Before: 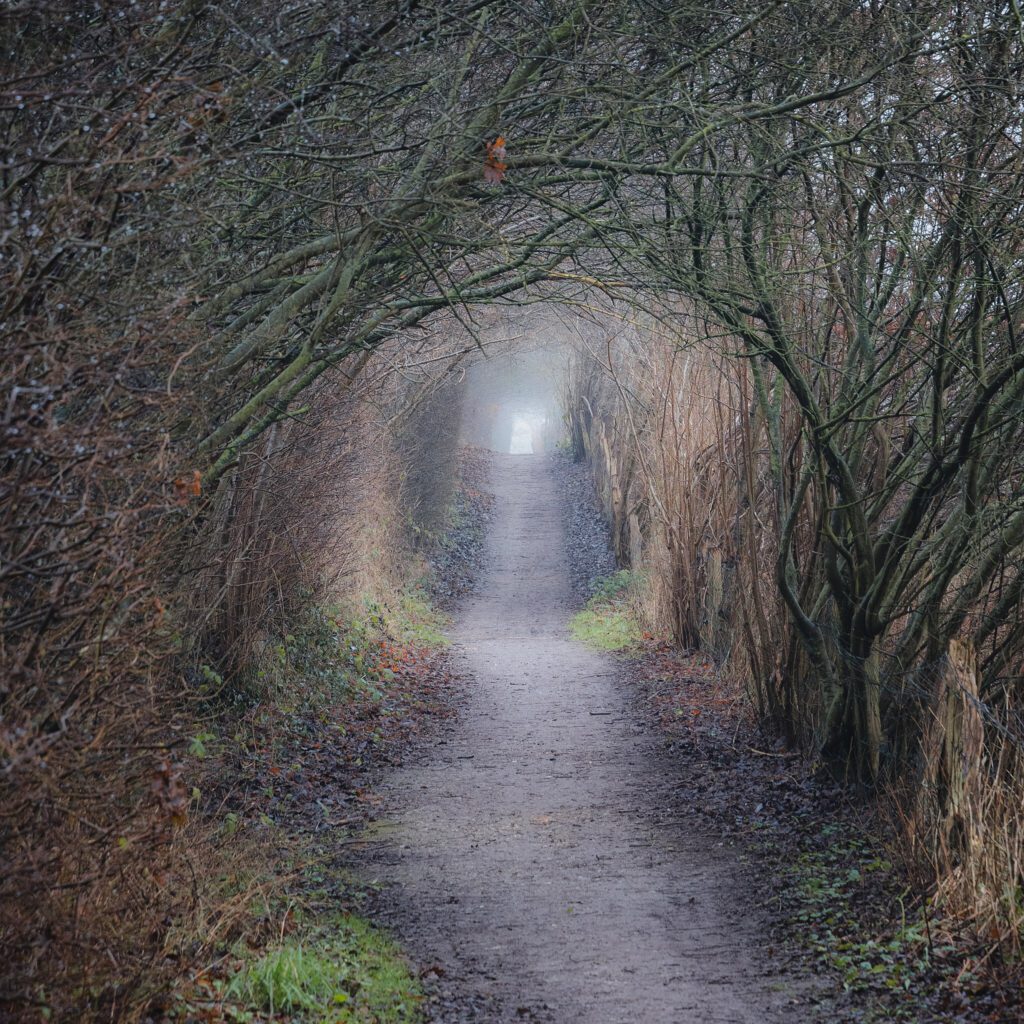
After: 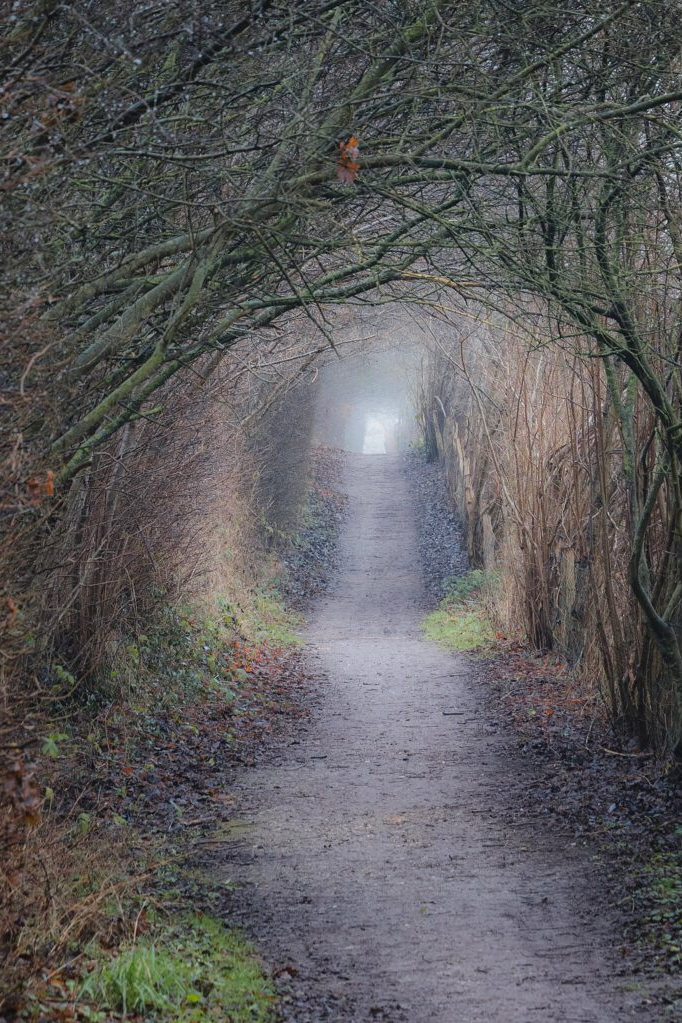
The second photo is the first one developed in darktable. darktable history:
crop and rotate: left 14.436%, right 18.898%
color zones: curves: ch0 [(0, 0.5) (0.143, 0.5) (0.286, 0.5) (0.429, 0.5) (0.571, 0.5) (0.714, 0.476) (0.857, 0.5) (1, 0.5)]; ch2 [(0, 0.5) (0.143, 0.5) (0.286, 0.5) (0.429, 0.5) (0.571, 0.5) (0.714, 0.487) (0.857, 0.5) (1, 0.5)]
